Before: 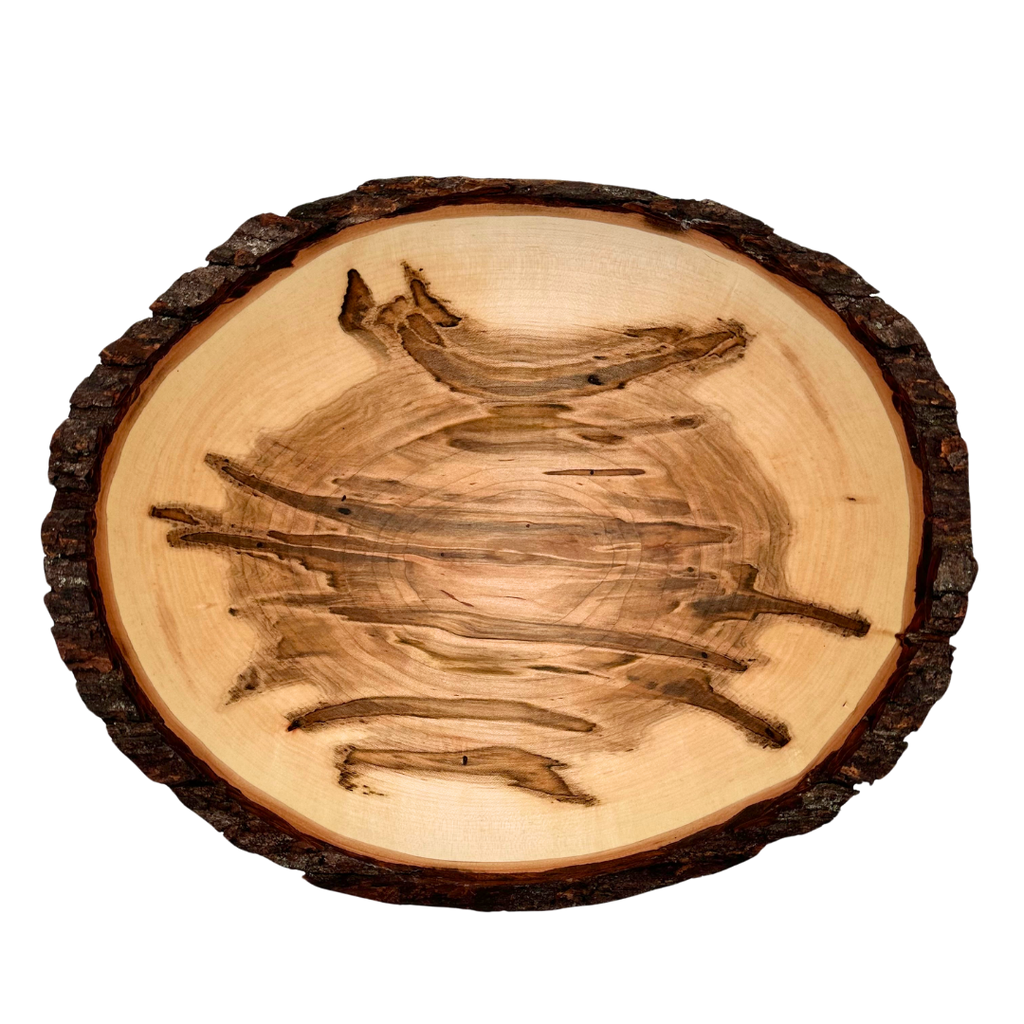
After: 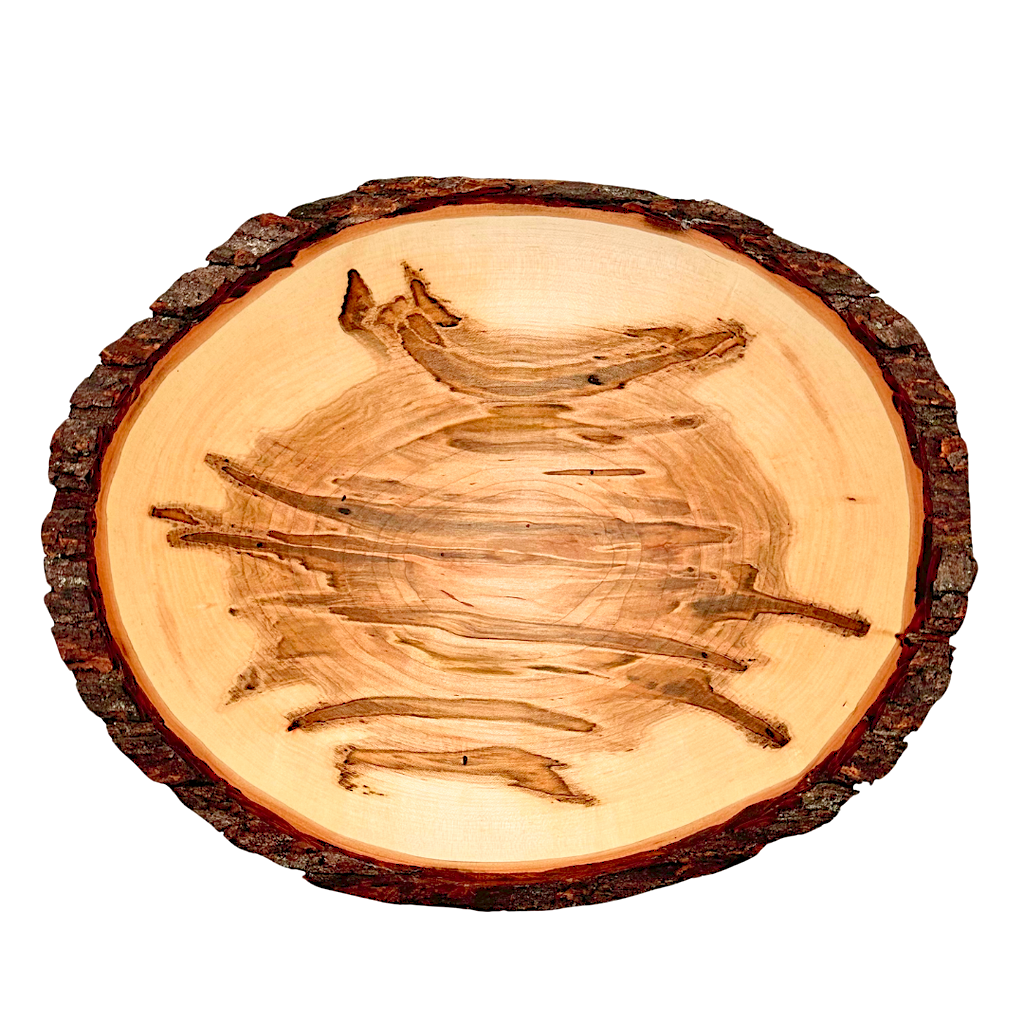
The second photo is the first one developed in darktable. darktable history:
sharpen: radius 2.167, amount 0.381, threshold 0
levels: levels [0, 0.397, 0.955]
